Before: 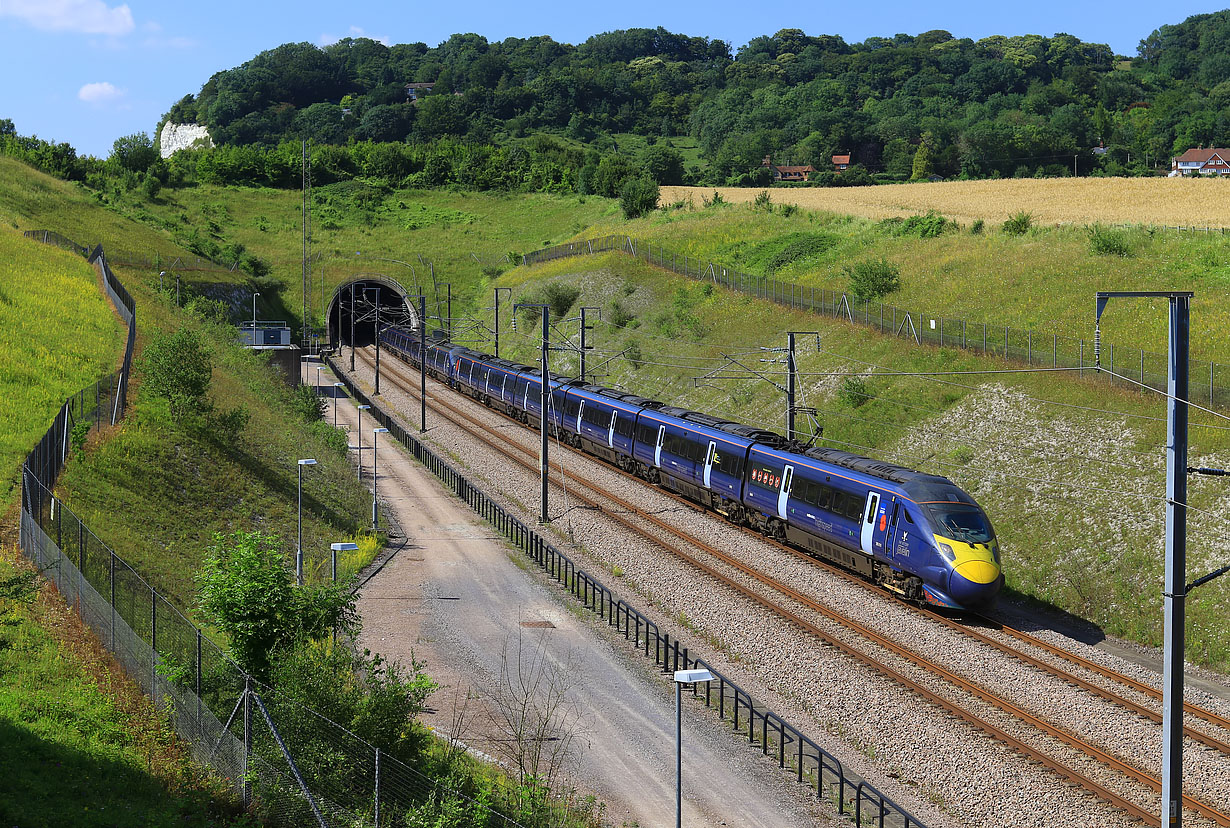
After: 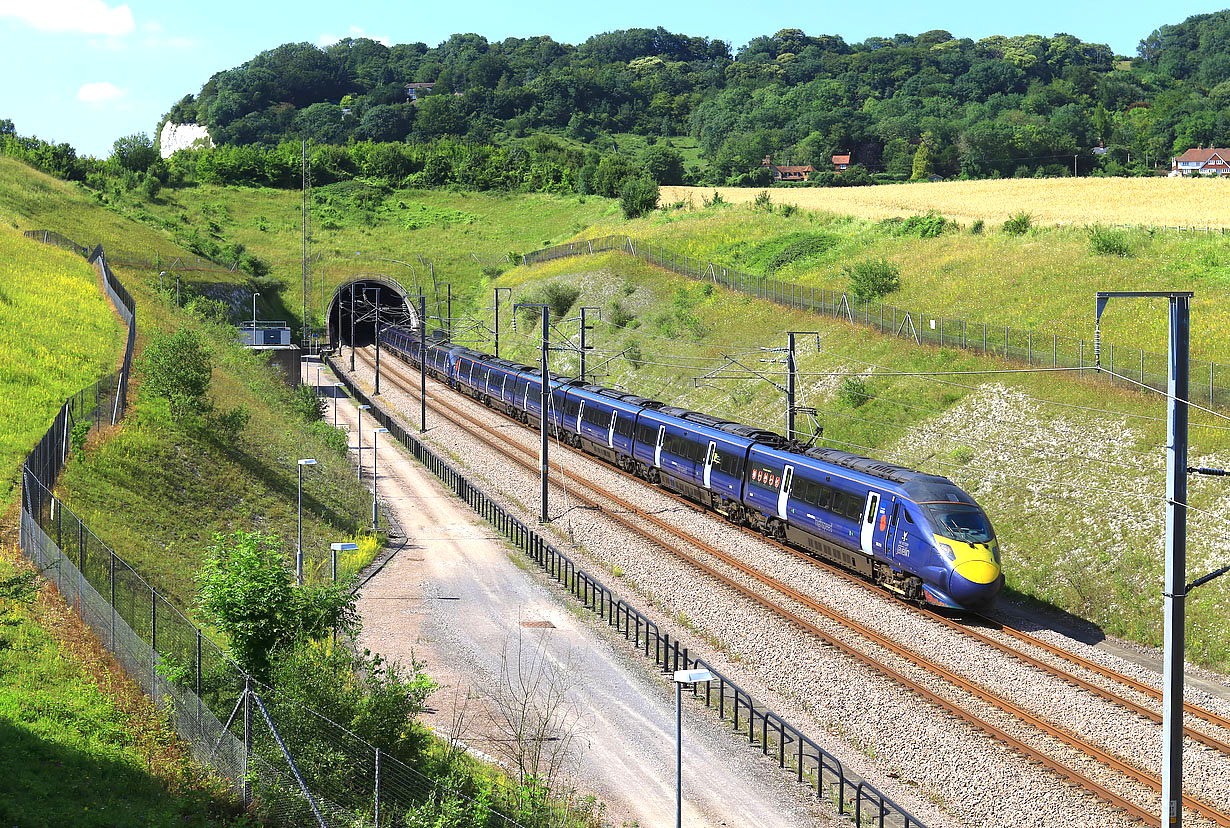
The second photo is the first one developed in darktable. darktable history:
exposure: black level correction 0, exposure 0.936 EV, compensate highlight preservation false
